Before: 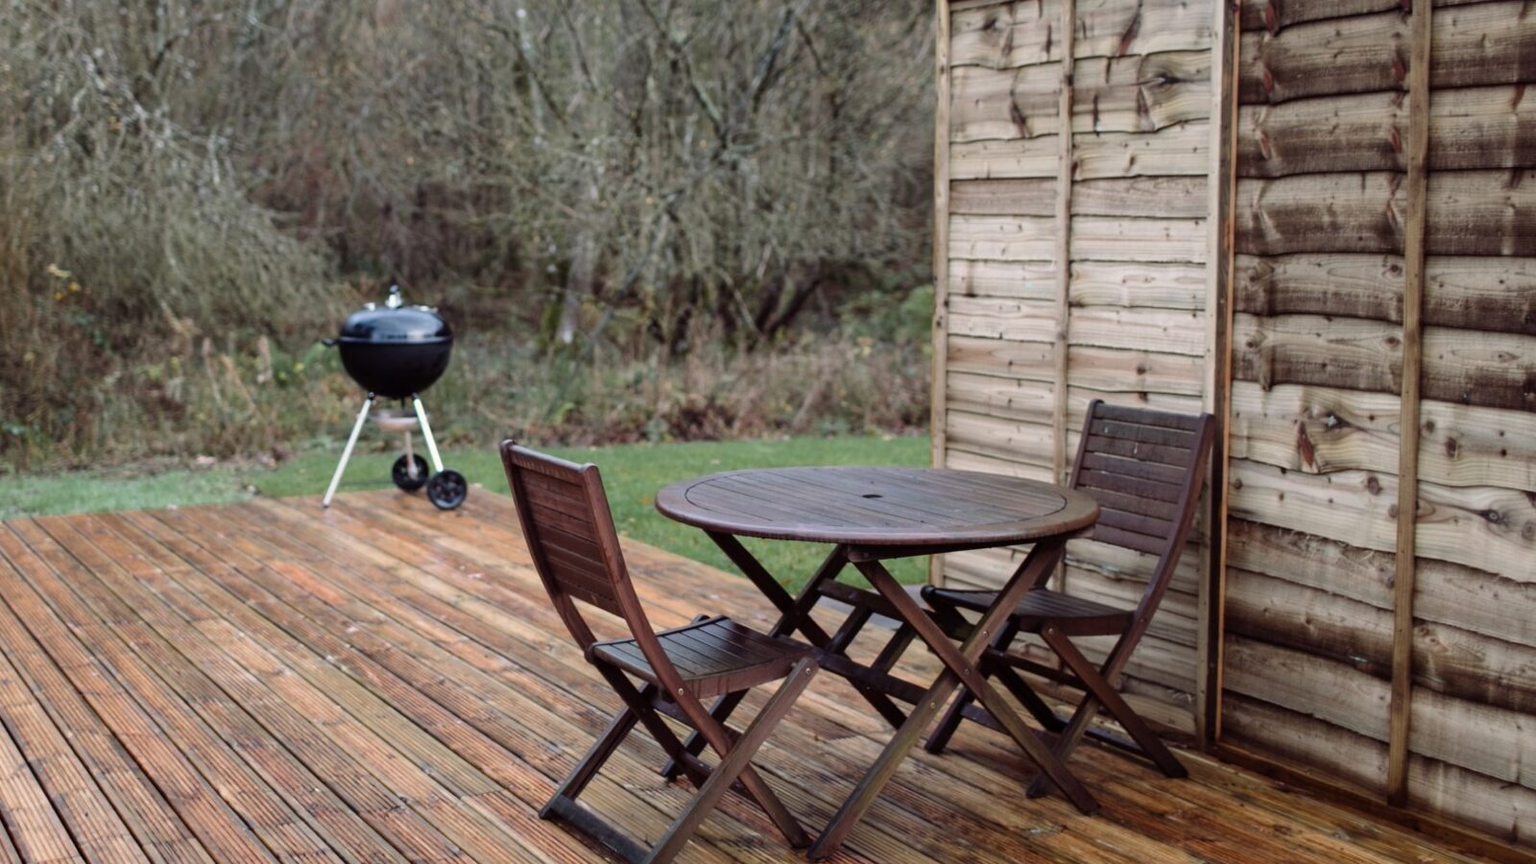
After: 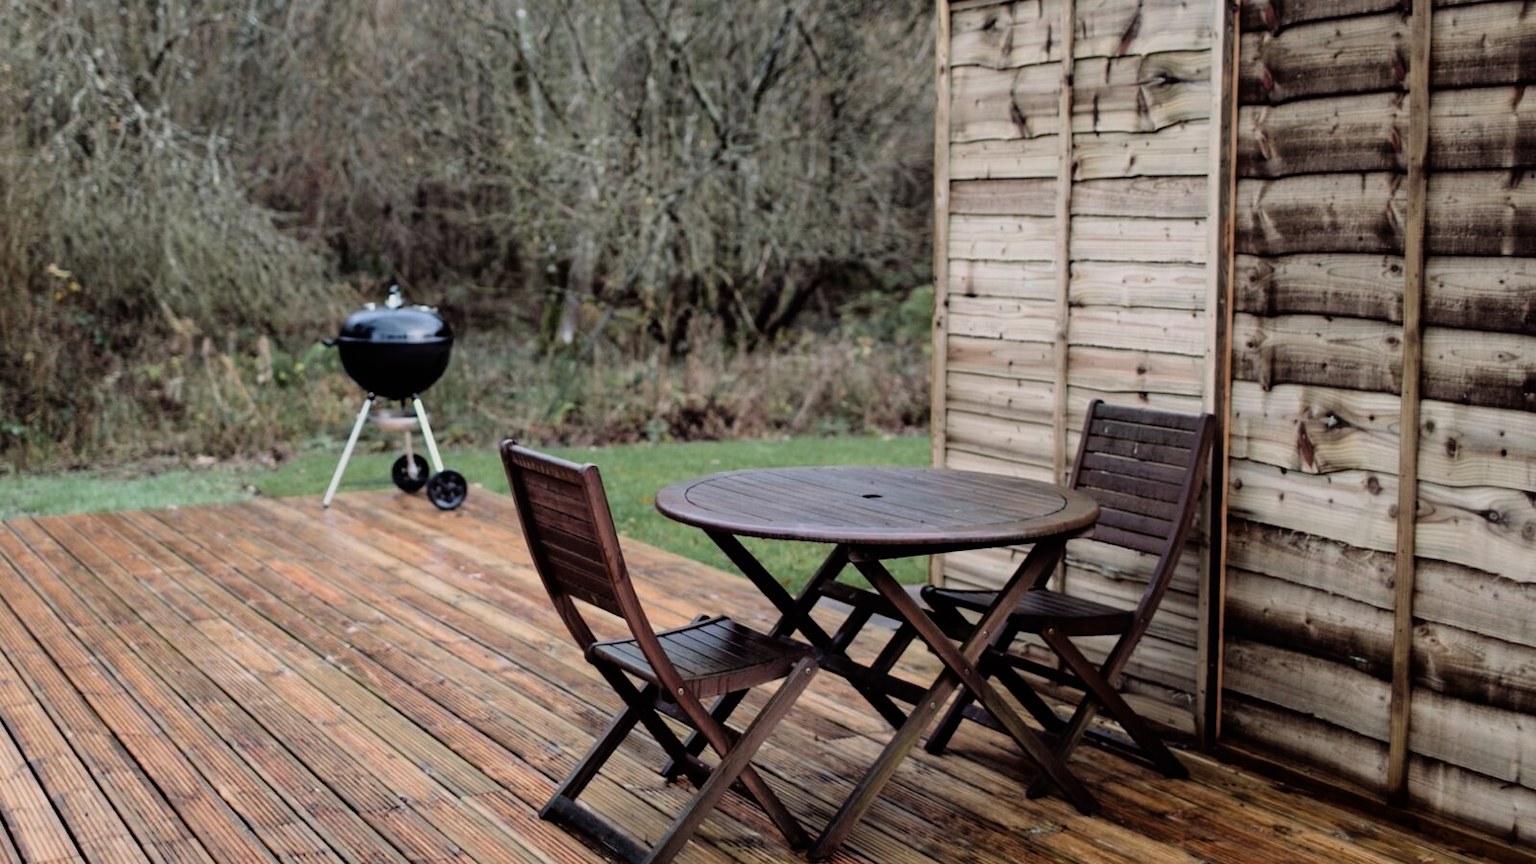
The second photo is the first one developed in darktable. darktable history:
filmic rgb: black relative exposure -11.89 EV, white relative exposure 5.4 EV, hardness 4.48, latitude 50.24%, contrast 1.144, preserve chrominance RGB euclidean norm, color science v5 (2021), contrast in shadows safe, contrast in highlights safe
